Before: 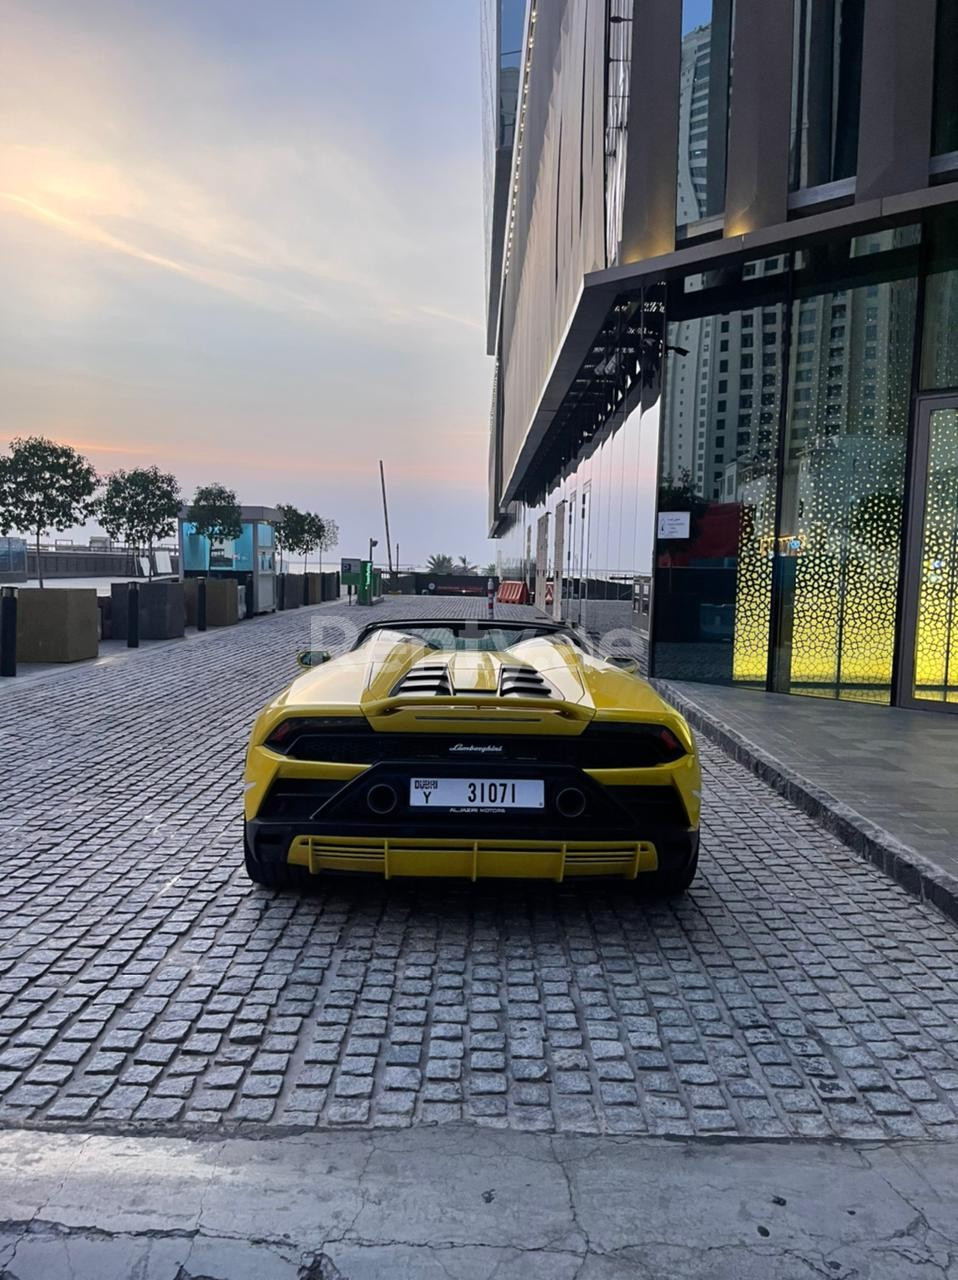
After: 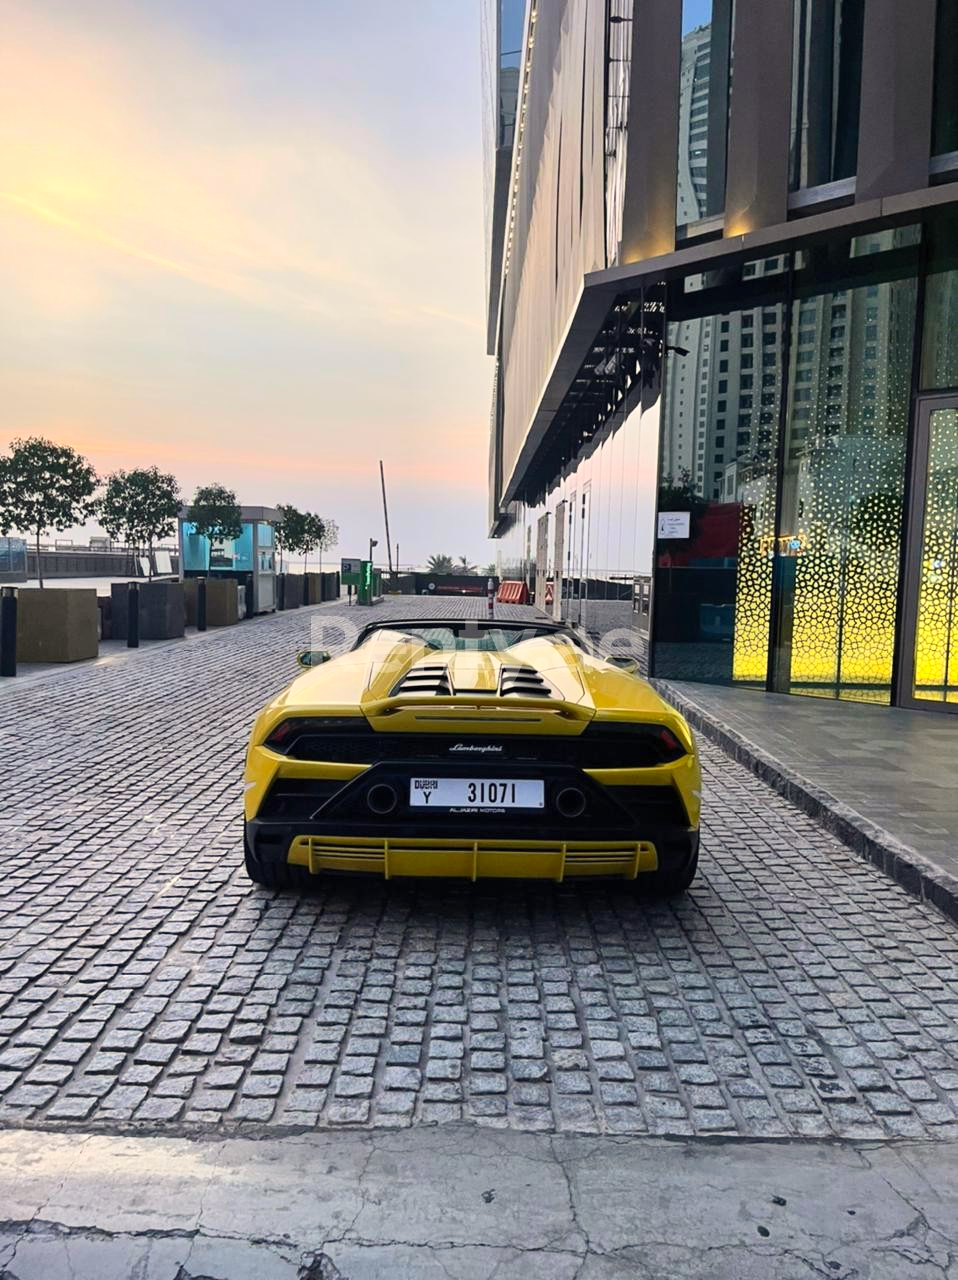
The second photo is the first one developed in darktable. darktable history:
white balance: red 1.045, blue 0.932
contrast brightness saturation: contrast 0.2, brightness 0.16, saturation 0.22
